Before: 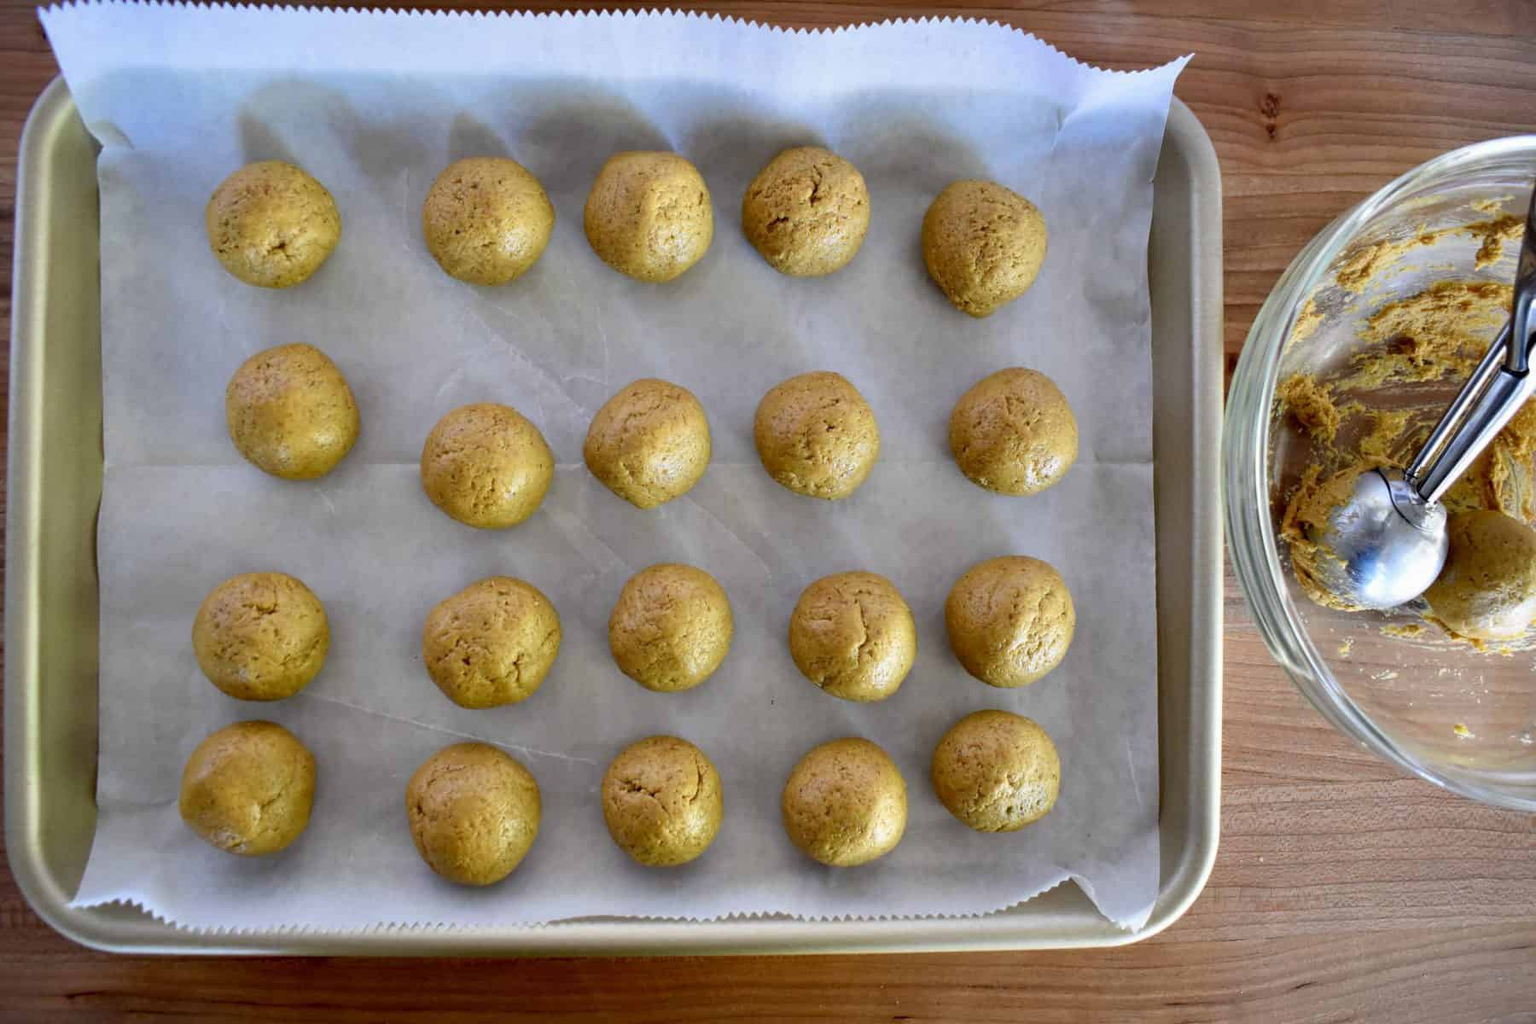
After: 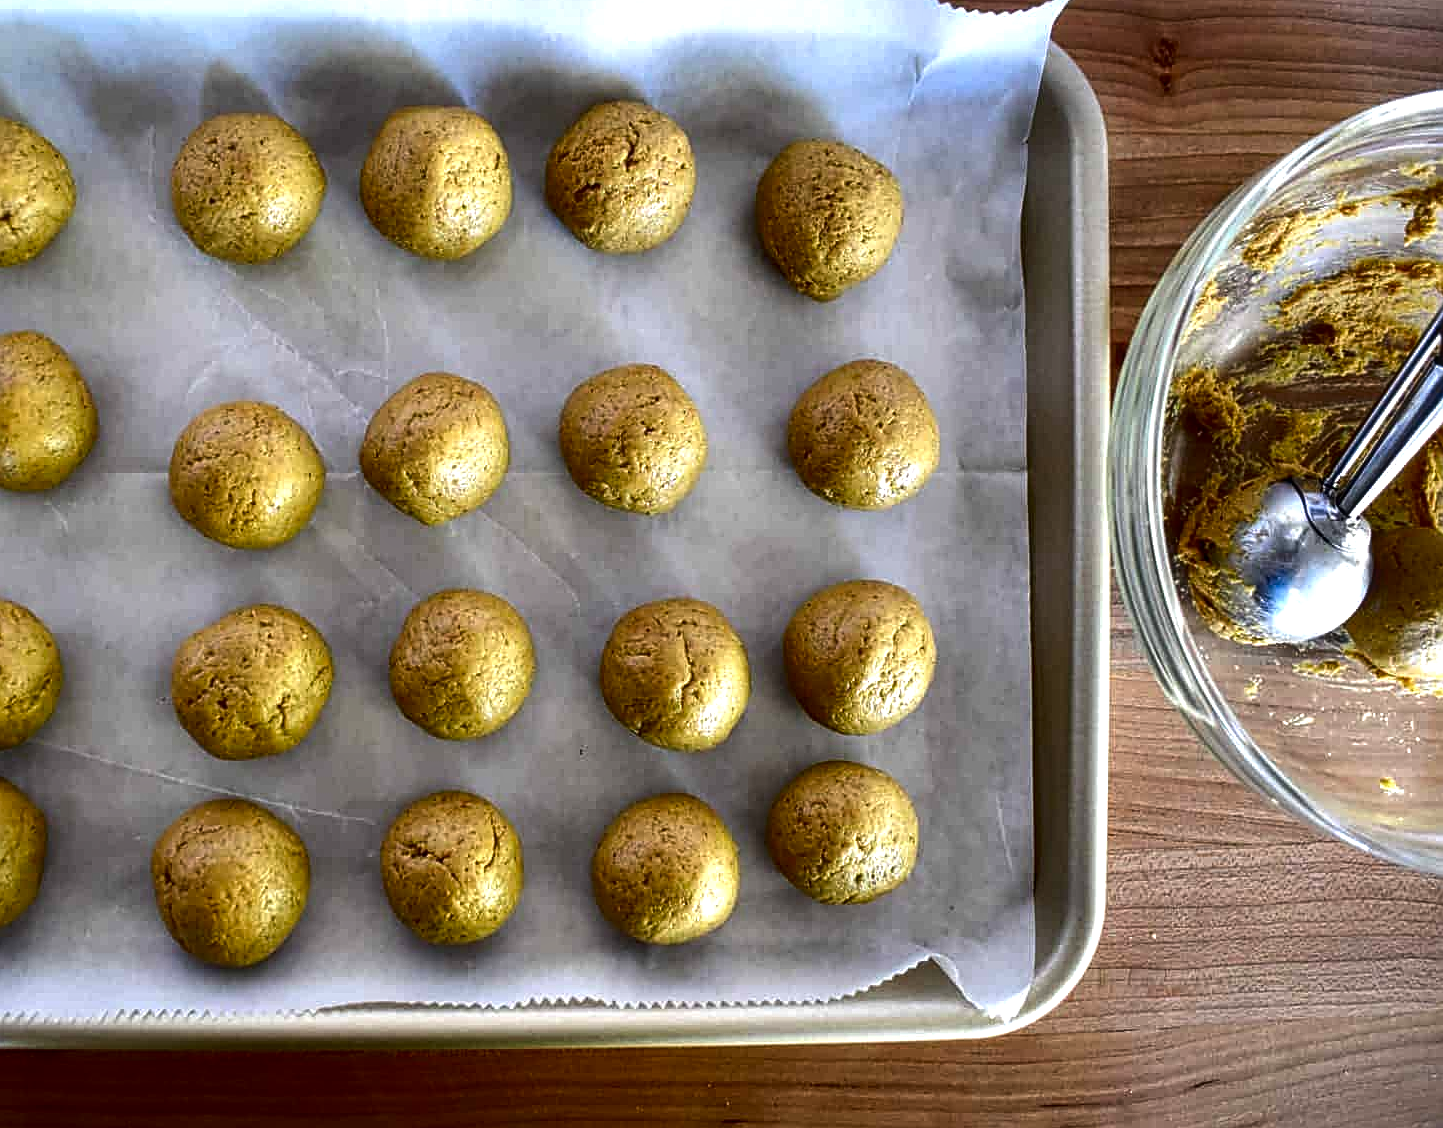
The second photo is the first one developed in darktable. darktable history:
contrast equalizer: octaves 7, y [[0.5, 0.496, 0.435, 0.435, 0.496, 0.5], [0.5 ×6], [0.5 ×6], [0 ×6], [0 ×6]]
crop and rotate: left 18.05%, top 5.96%, right 1.748%
tone equalizer: -8 EV -0.725 EV, -7 EV -0.686 EV, -6 EV -0.618 EV, -5 EV -0.398 EV, -3 EV 0.366 EV, -2 EV 0.6 EV, -1 EV 0.679 EV, +0 EV 0.746 EV, edges refinement/feathering 500, mask exposure compensation -1.57 EV, preserve details no
contrast brightness saturation: brightness -0.219, saturation 0.081
sharpen: amount 0.494
local contrast: on, module defaults
